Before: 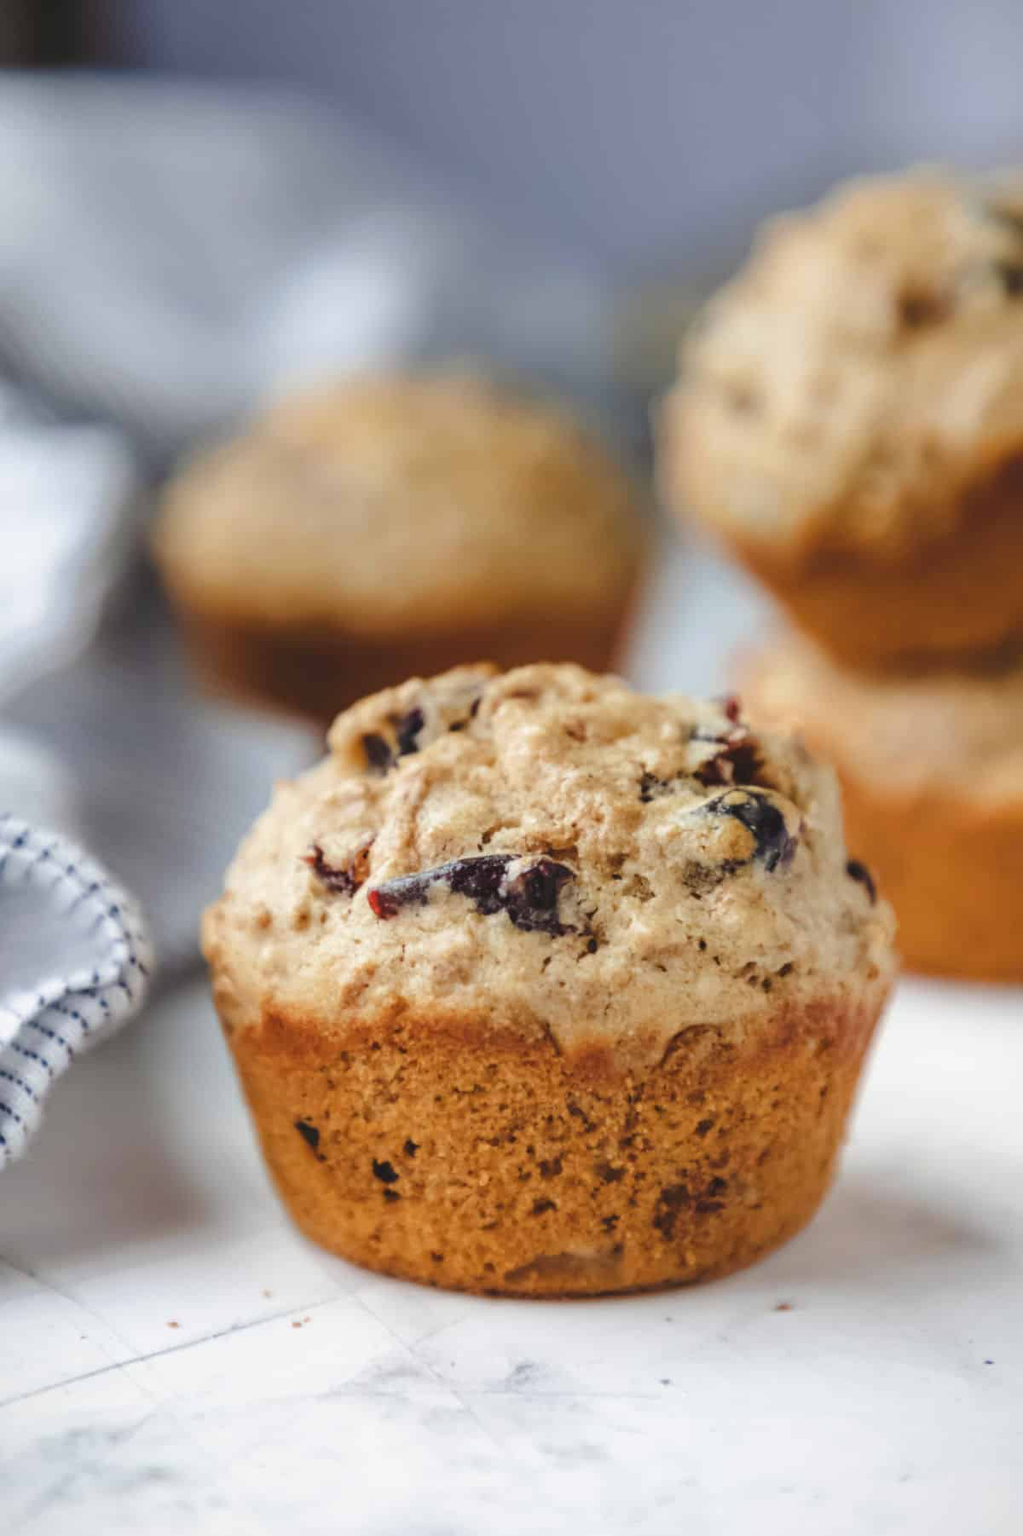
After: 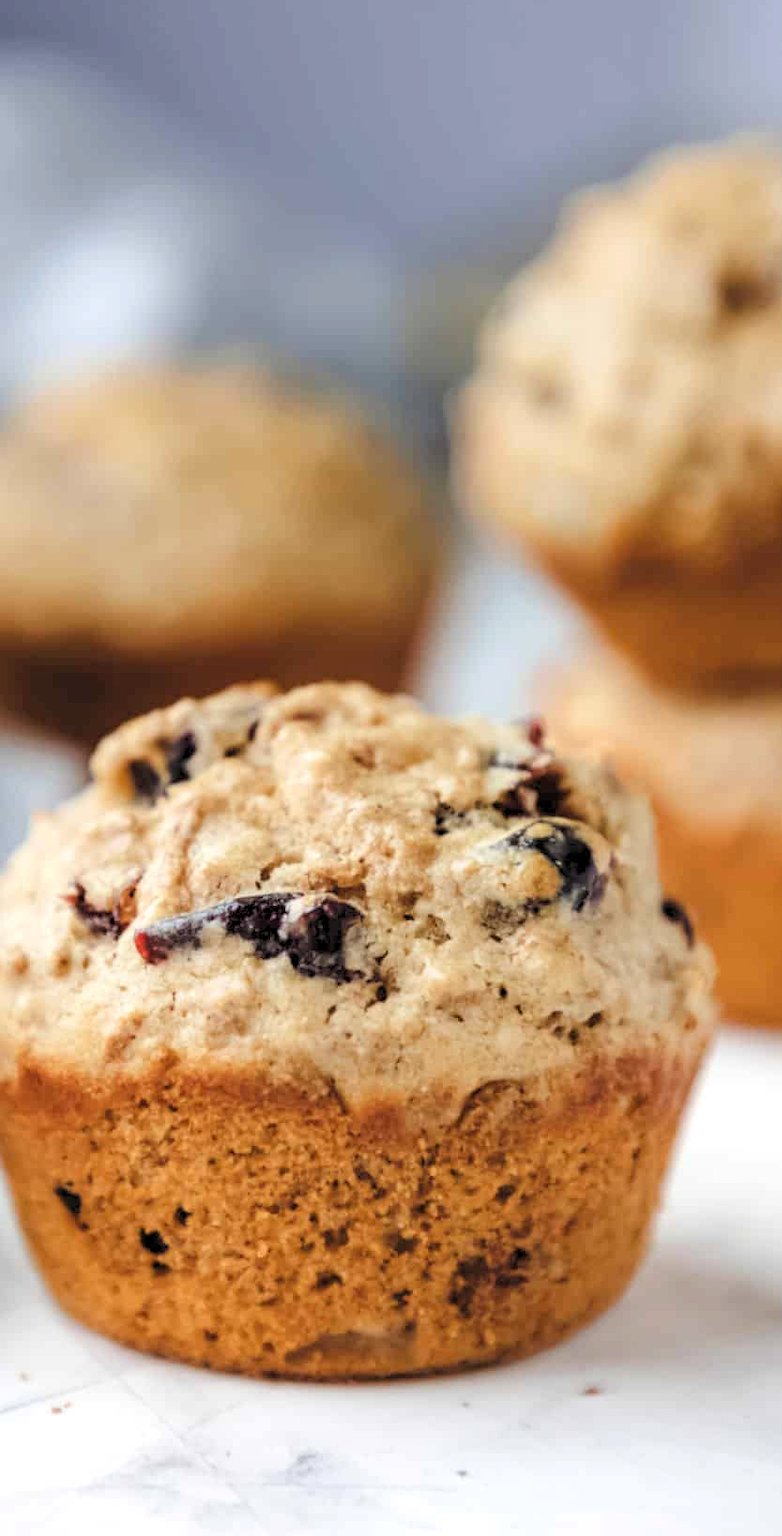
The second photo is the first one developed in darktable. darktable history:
crop and rotate: left 24.034%, top 2.838%, right 6.406%, bottom 6.299%
rgb levels: levels [[0.013, 0.434, 0.89], [0, 0.5, 1], [0, 0.5, 1]]
tone curve: curves: ch0 [(0, 0) (0.08, 0.069) (0.4, 0.391) (0.6, 0.609) (0.92, 0.93) (1, 1)], color space Lab, independent channels, preserve colors none
